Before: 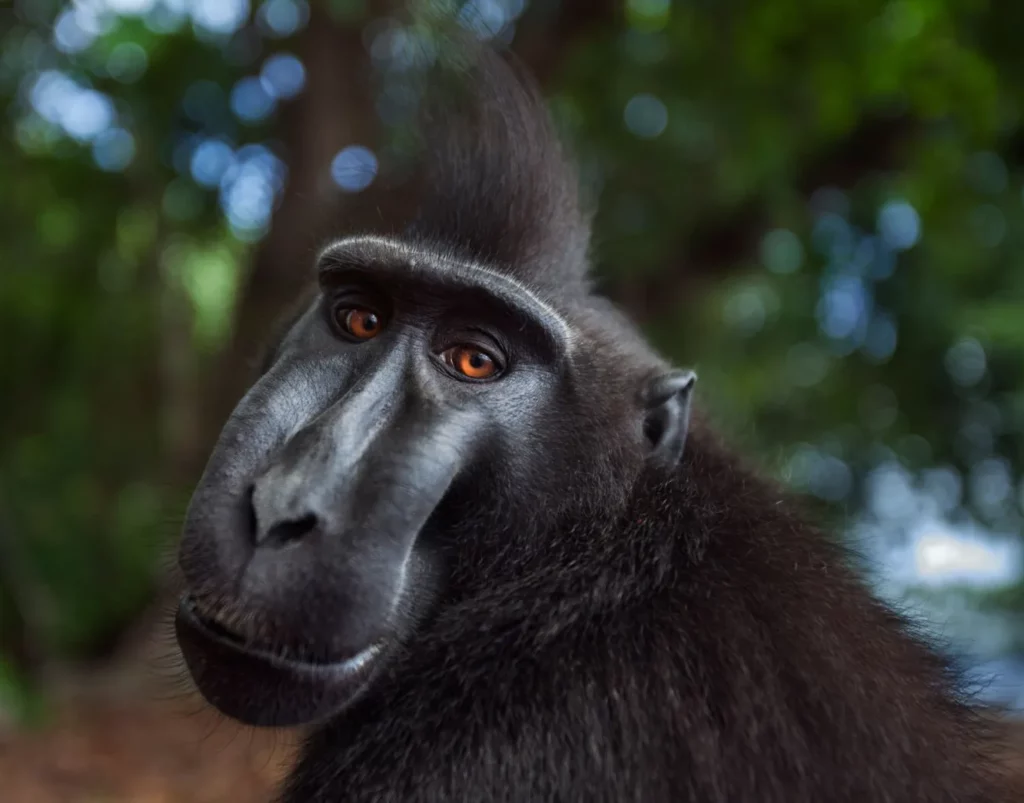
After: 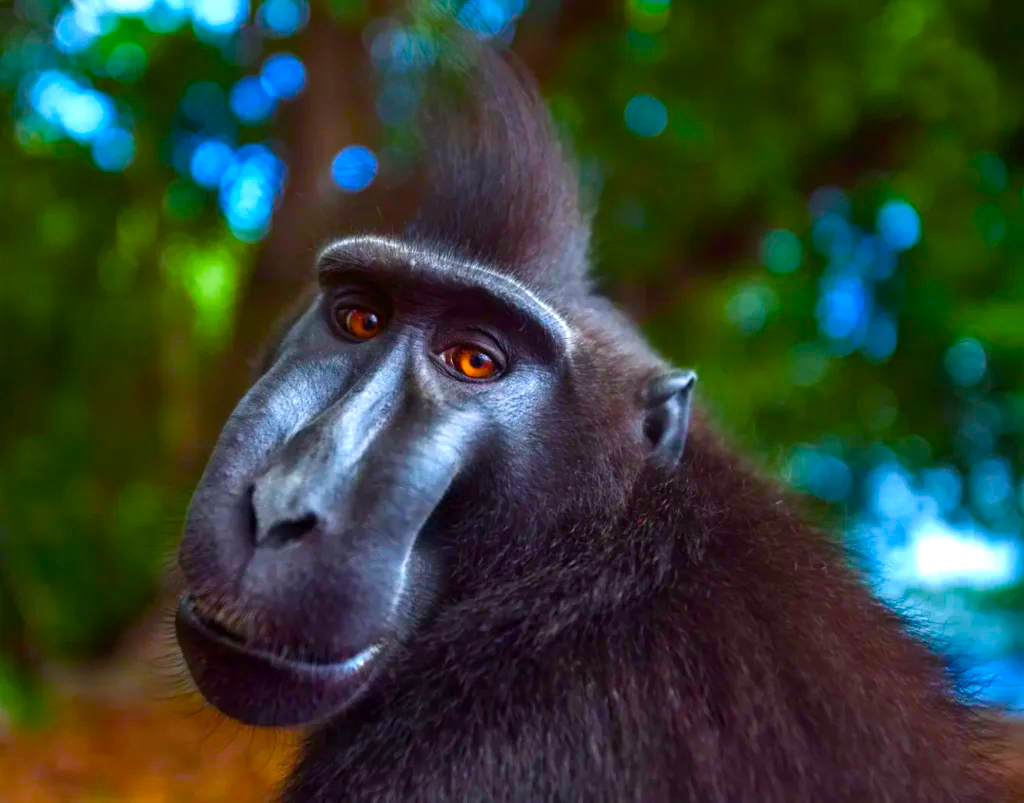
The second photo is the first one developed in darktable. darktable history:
color balance rgb: linear chroma grading › global chroma 25%, perceptual saturation grading › global saturation 40%, perceptual saturation grading › highlights -50%, perceptual saturation grading › shadows 30%, perceptual brilliance grading › global brilliance 25%, global vibrance 60%
white balance: red 0.983, blue 1.036
